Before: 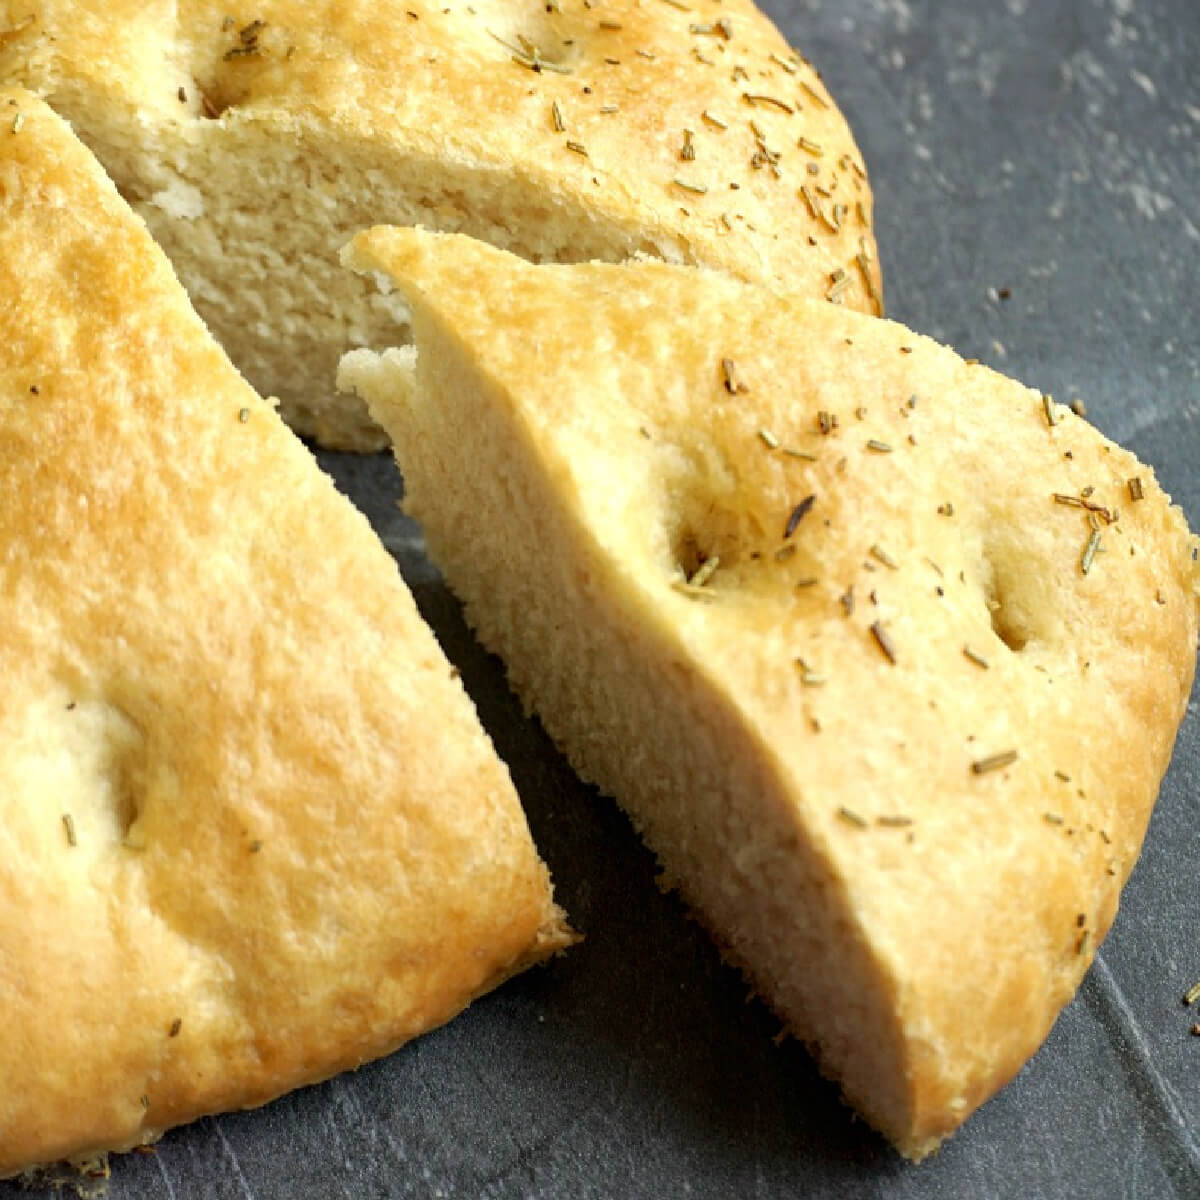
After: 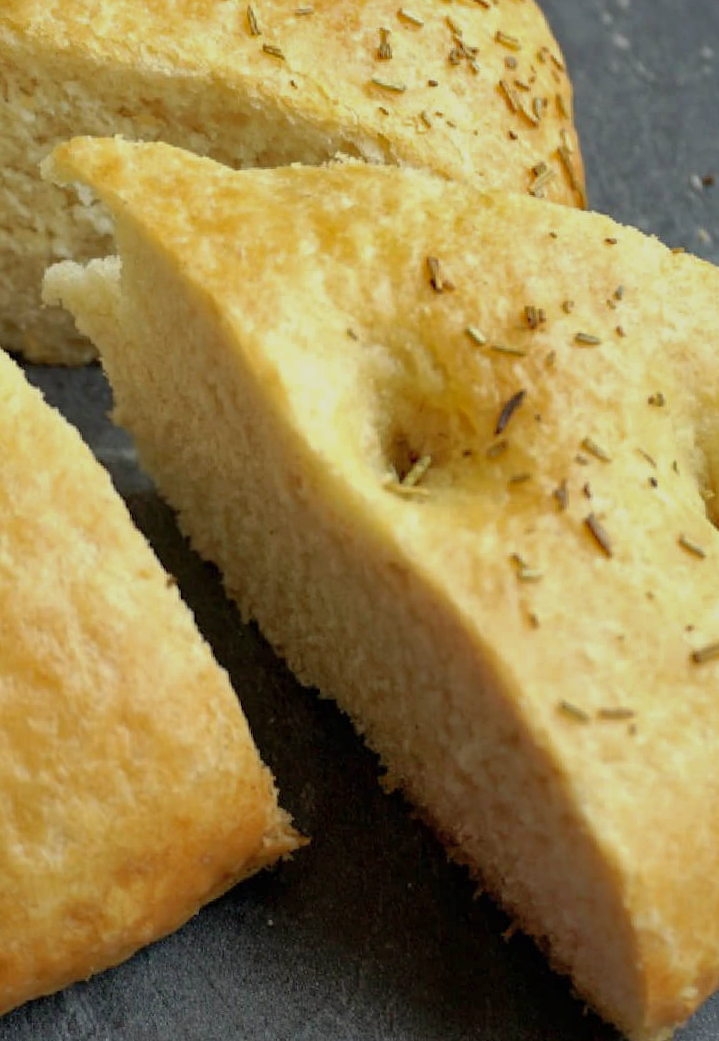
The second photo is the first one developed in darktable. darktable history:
exposure: exposure -0.293 EV, compensate highlight preservation false
crop and rotate: left 22.918%, top 5.629%, right 14.711%, bottom 2.247%
rotate and perspective: rotation -2.12°, lens shift (vertical) 0.009, lens shift (horizontal) -0.008, automatic cropping original format, crop left 0.036, crop right 0.964, crop top 0.05, crop bottom 0.959
shadows and highlights: on, module defaults
